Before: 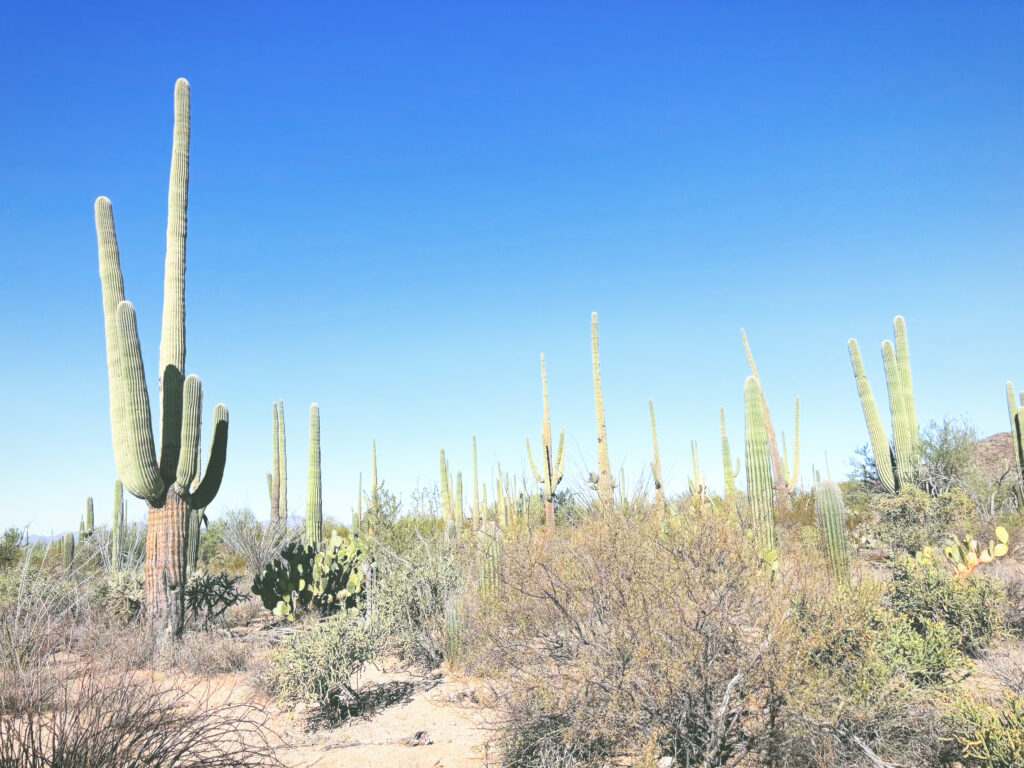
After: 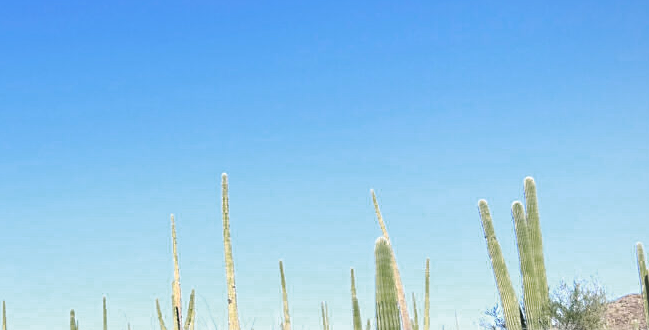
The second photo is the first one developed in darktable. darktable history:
crop: left 36.18%, top 18.19%, right 0.425%, bottom 38.794%
color zones: curves: ch0 [(0.25, 0.5) (0.347, 0.092) (0.75, 0.5)]; ch1 [(0.25, 0.5) (0.33, 0.51) (0.75, 0.5)]
sharpen: on, module defaults
